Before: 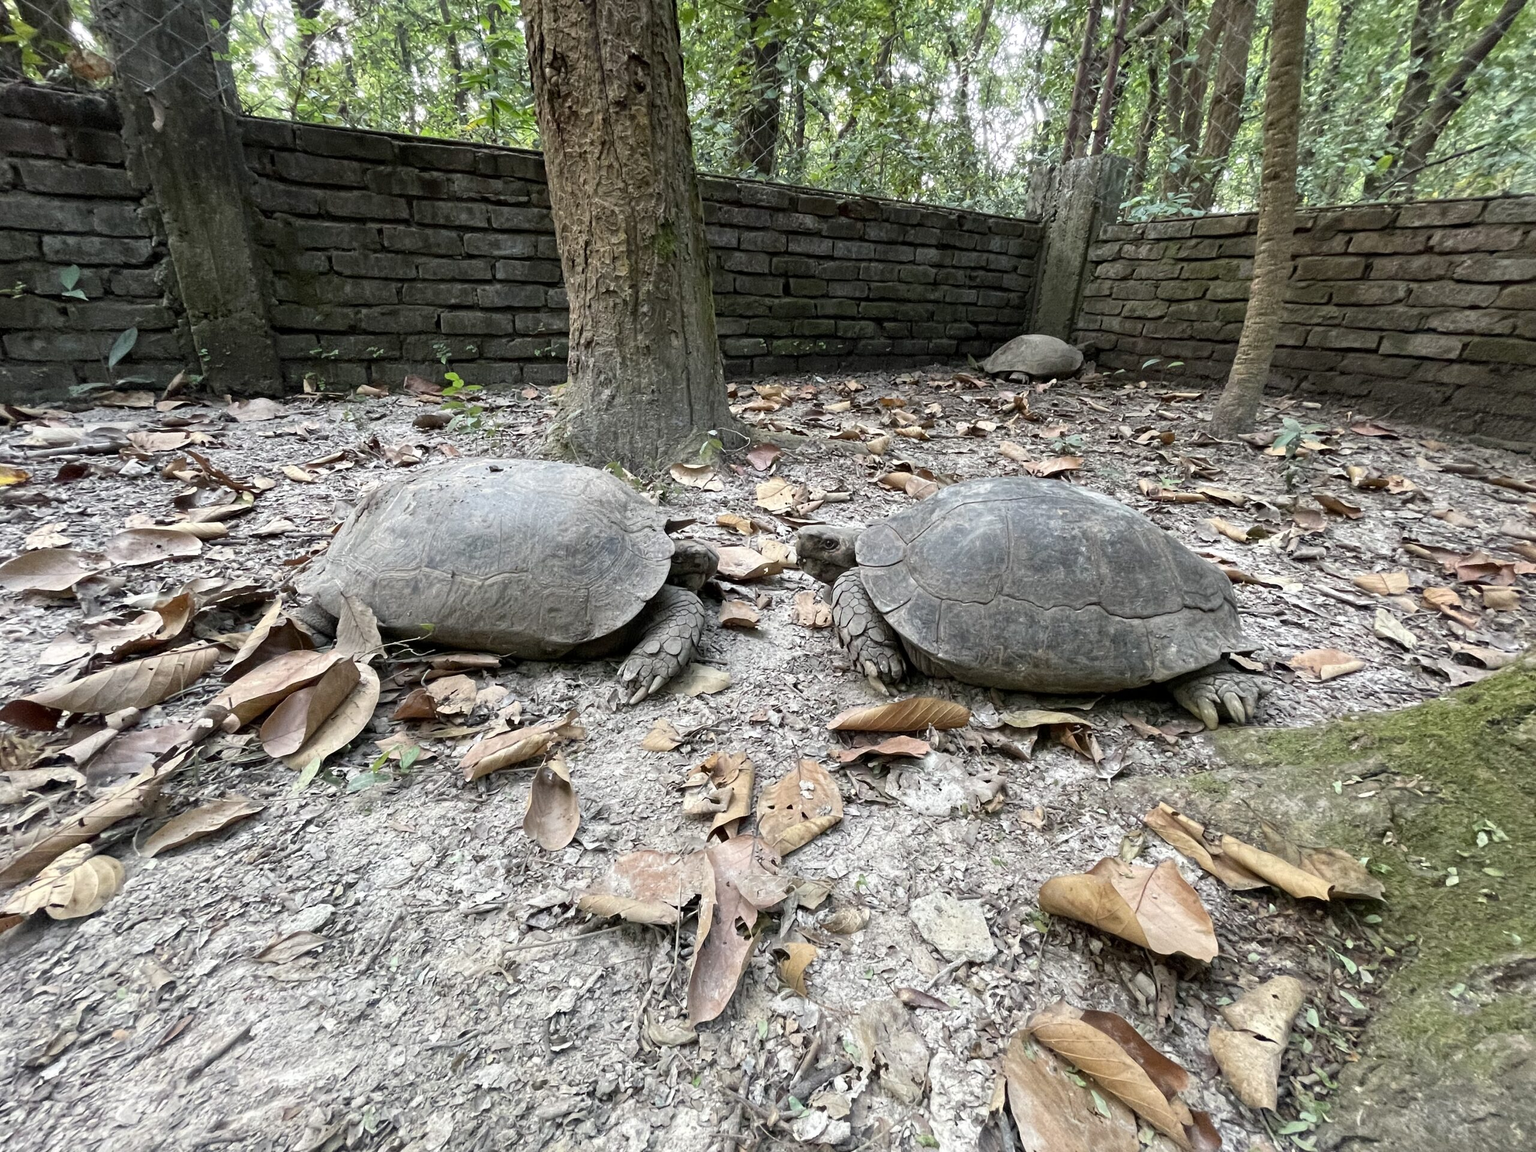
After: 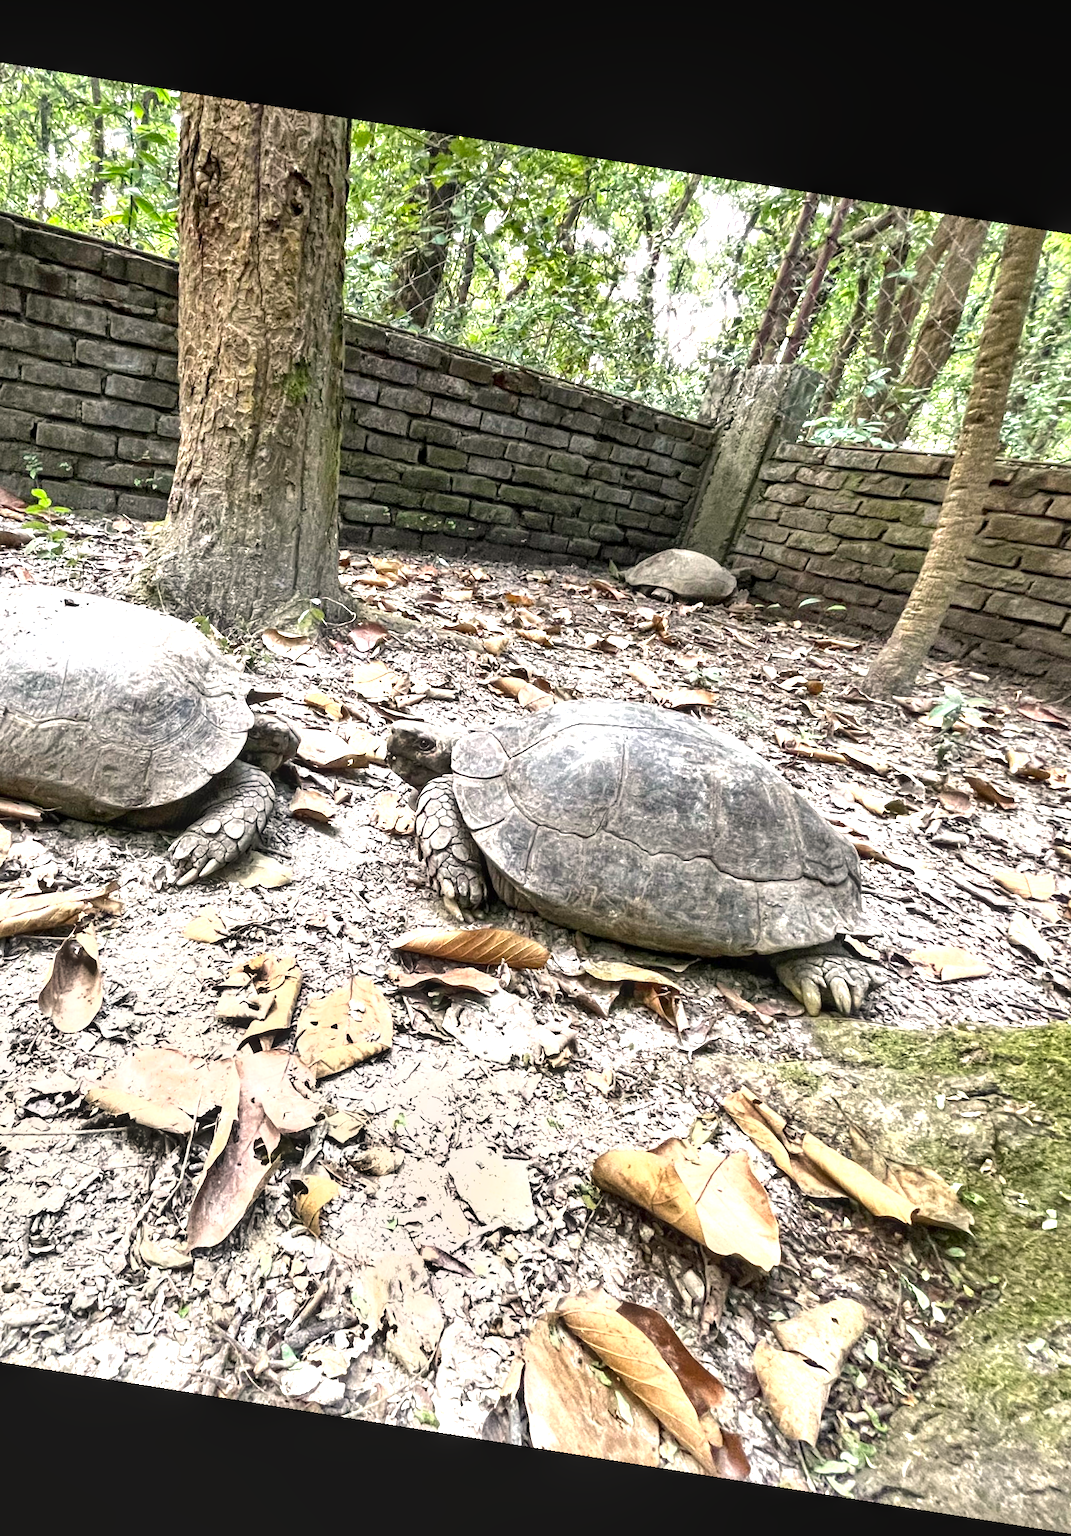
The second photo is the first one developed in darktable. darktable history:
color correction: highlights a* 3.84, highlights b* 5.07
local contrast: on, module defaults
crop: left 31.458%, top 0%, right 11.876%
exposure: black level correction 0, exposure 1.2 EV, compensate exposure bias true, compensate highlight preservation false
rotate and perspective: rotation 9.12°, automatic cropping off
shadows and highlights: highlights color adjustment 0%, soften with gaussian
